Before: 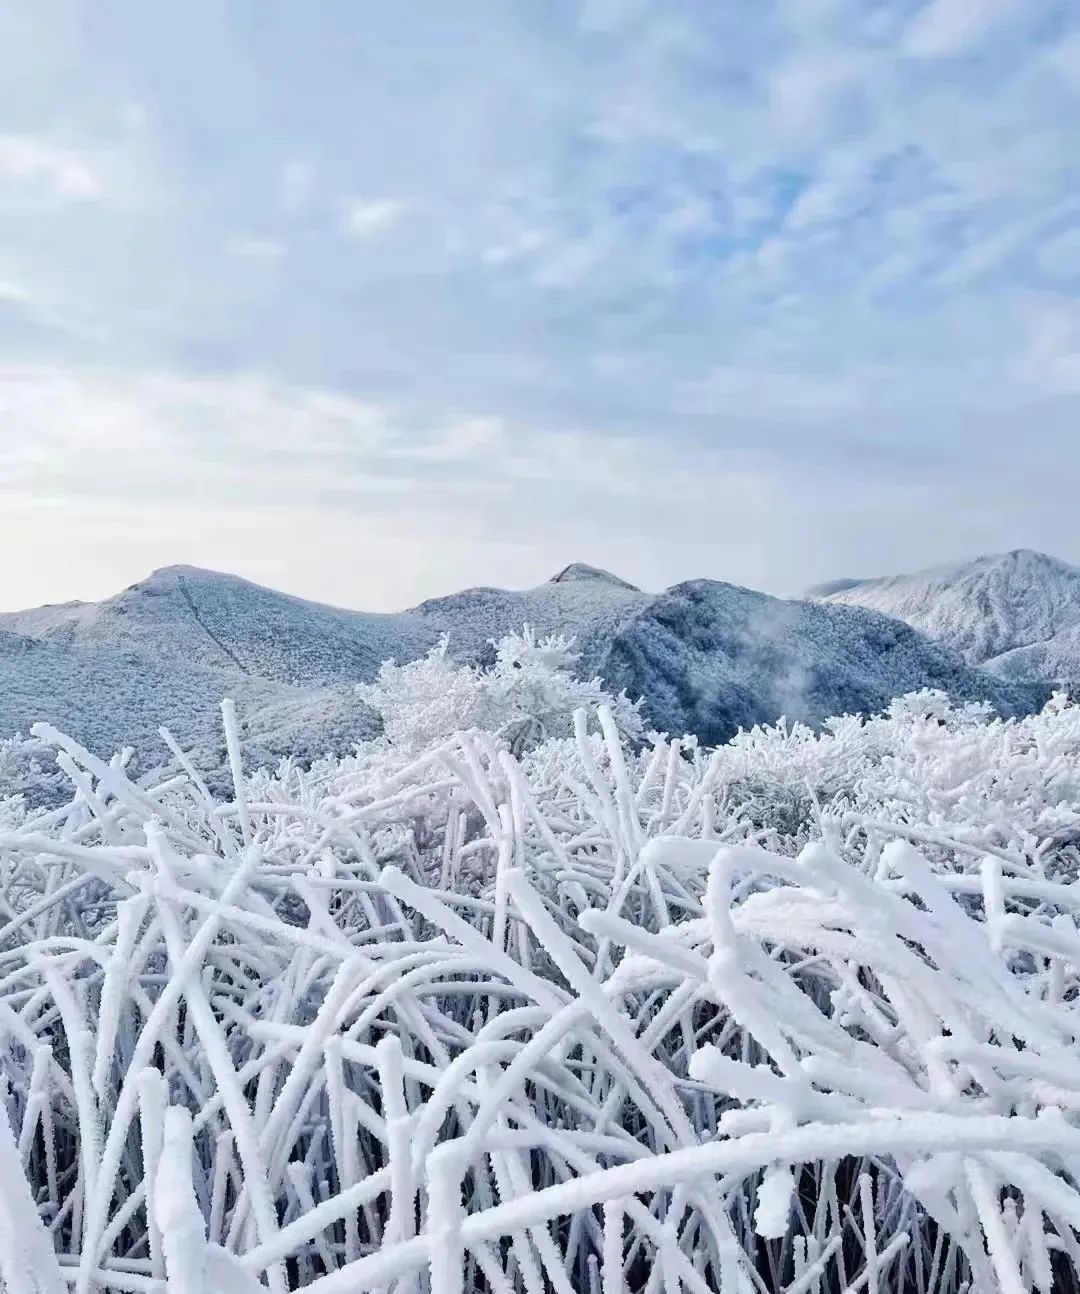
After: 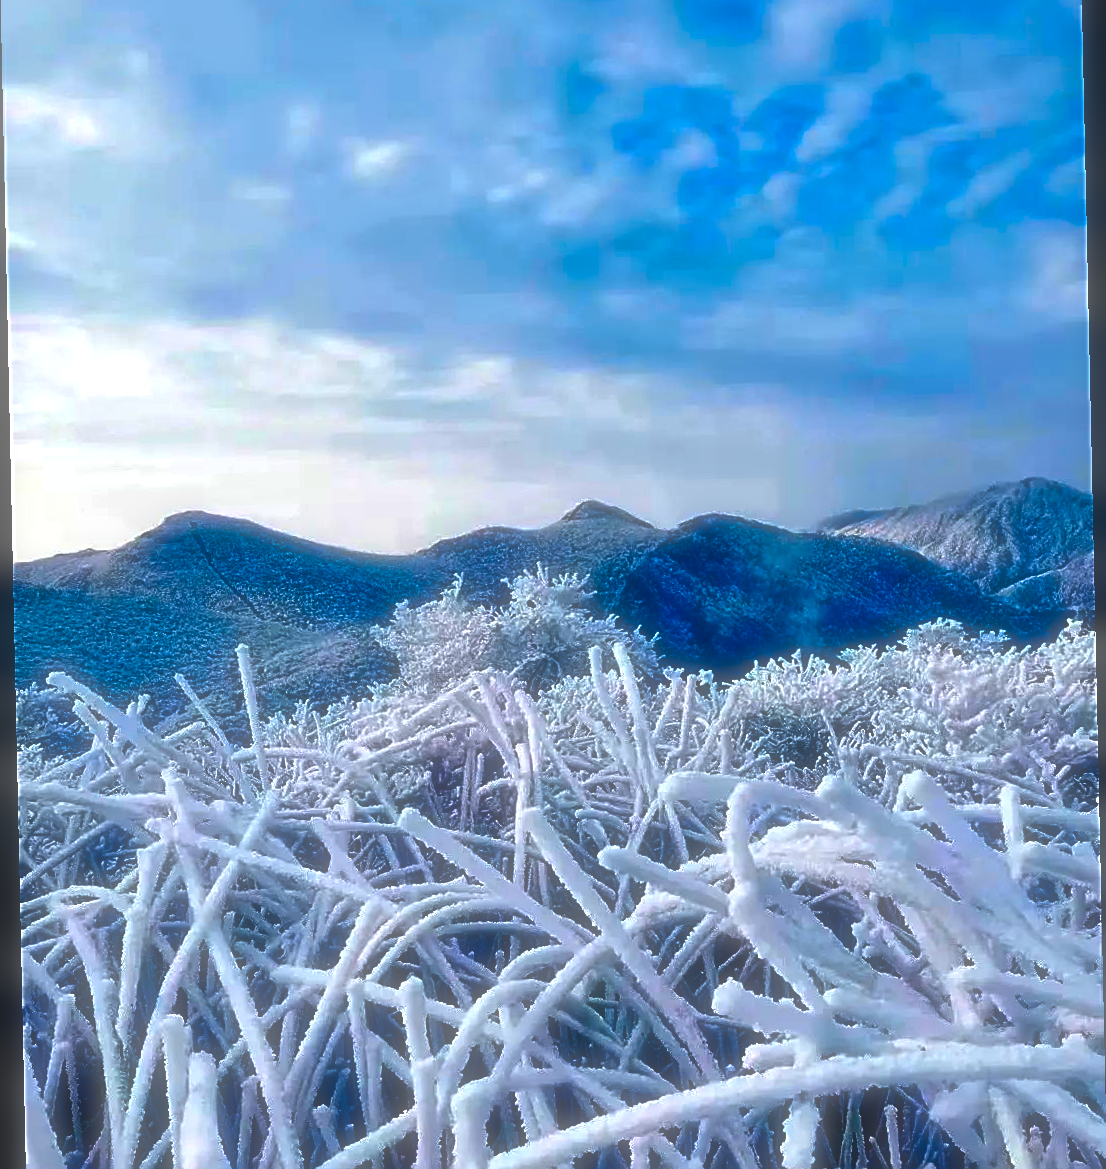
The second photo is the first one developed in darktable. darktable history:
sharpen: on, module defaults
rotate and perspective: rotation -1.24°, automatic cropping off
contrast brightness saturation: brightness -1, saturation 1
crop and rotate: top 5.609%, bottom 5.609%
soften: size 60.24%, saturation 65.46%, brightness 0.506 EV, mix 25.7%
exposure: exposure 0.207 EV, compensate highlight preservation false
color balance rgb: linear chroma grading › global chroma 10%, perceptual saturation grading › global saturation 30%, global vibrance 10%
